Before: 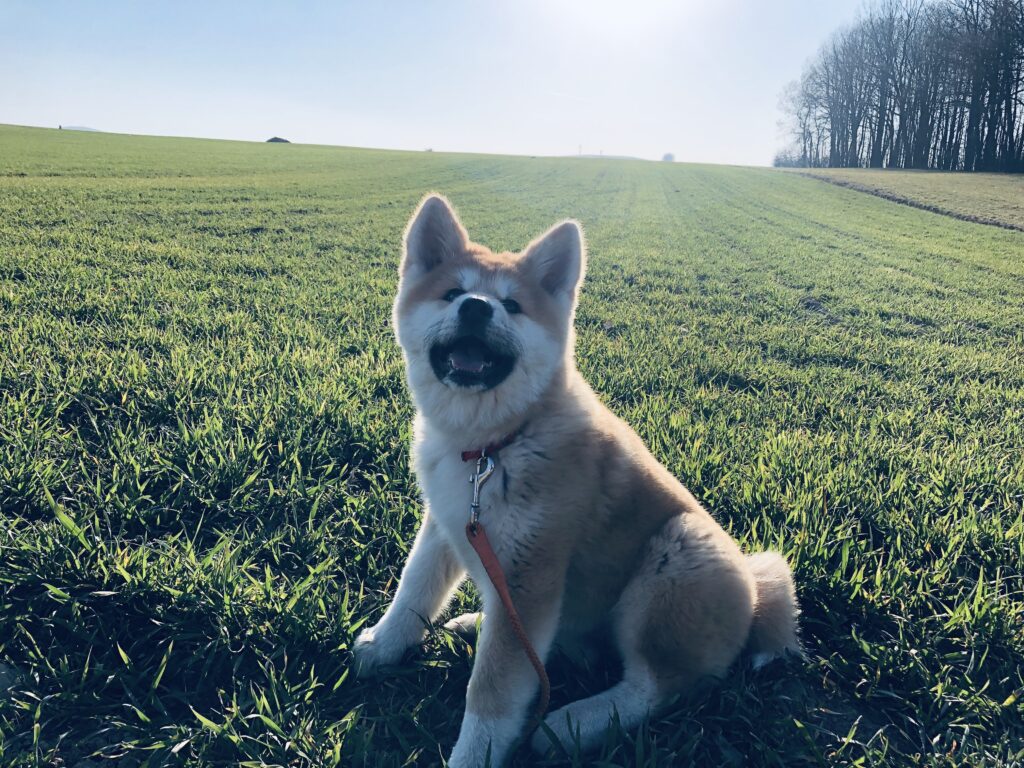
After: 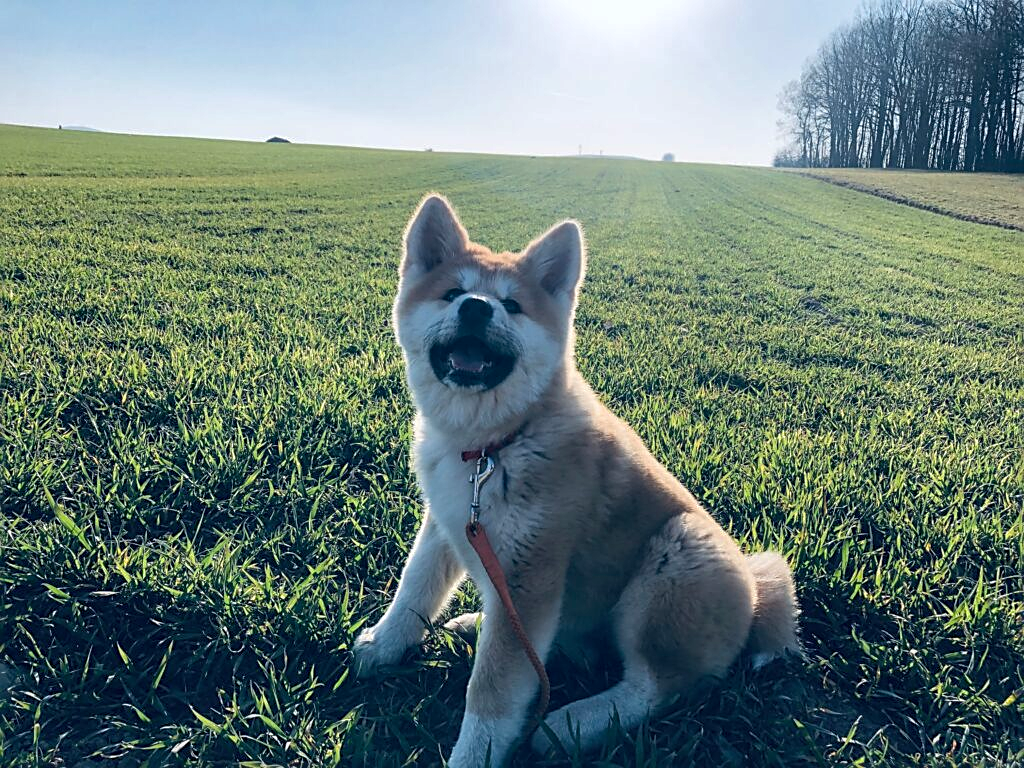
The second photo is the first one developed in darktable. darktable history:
shadows and highlights: shadows 10, white point adjustment 1, highlights -40
local contrast: on, module defaults
sharpen: on, module defaults
